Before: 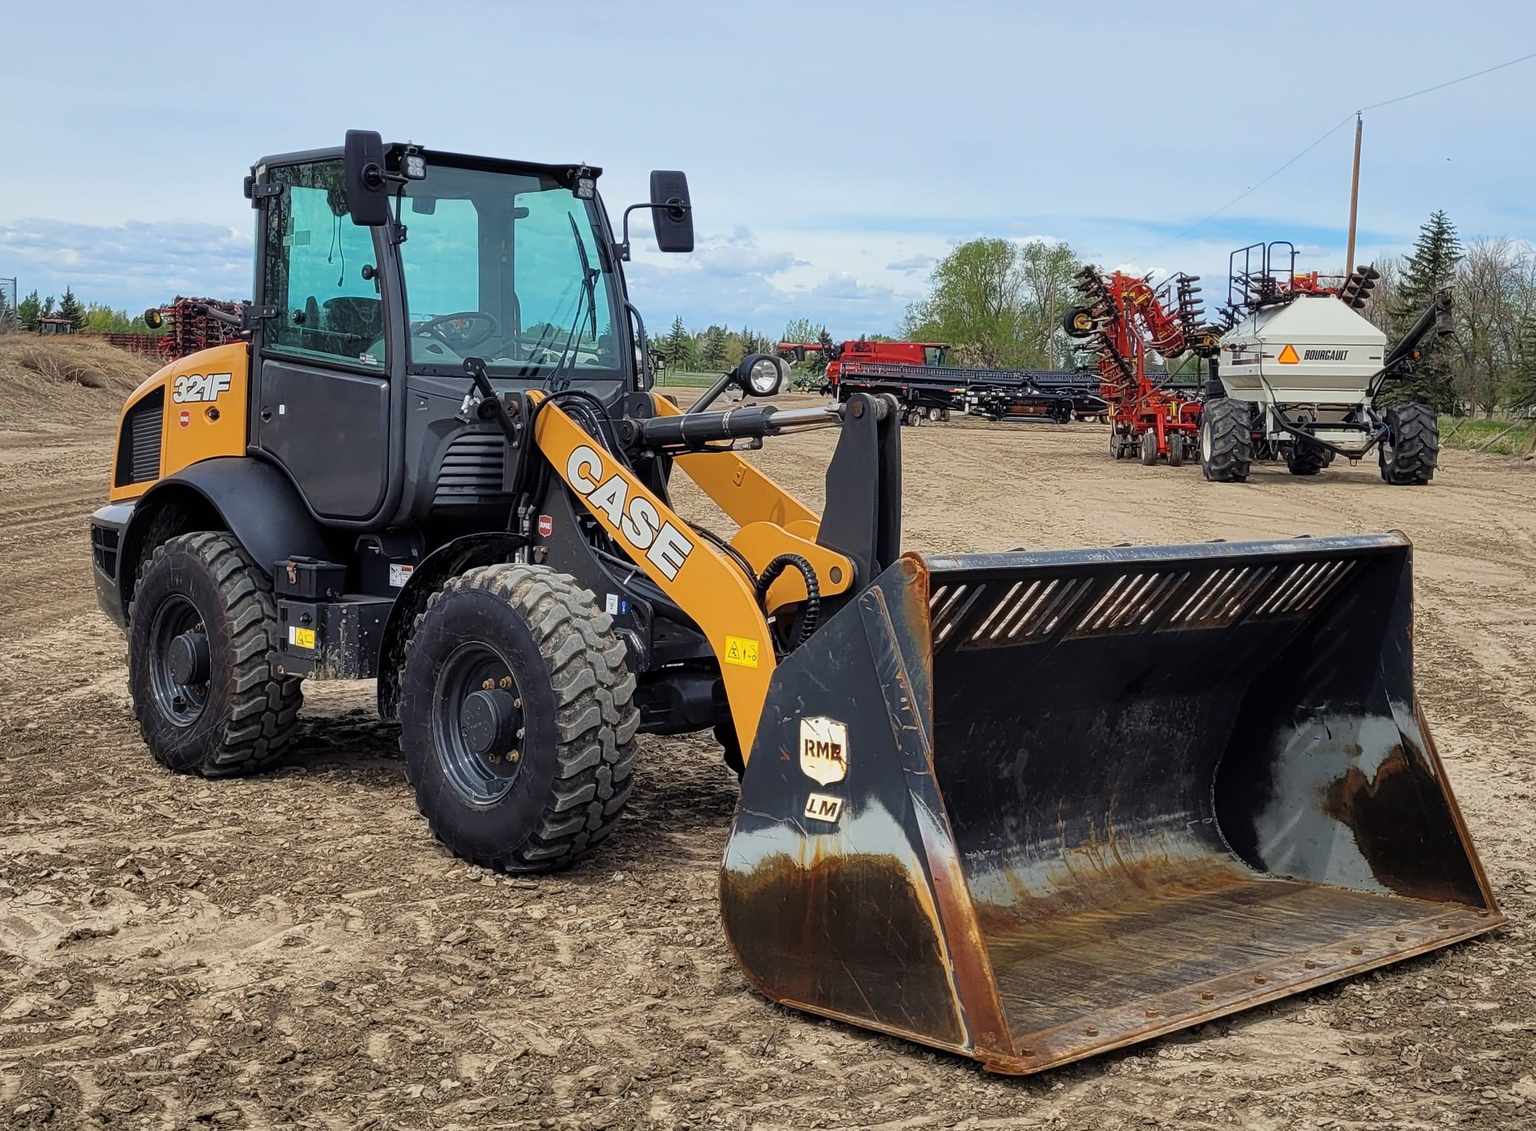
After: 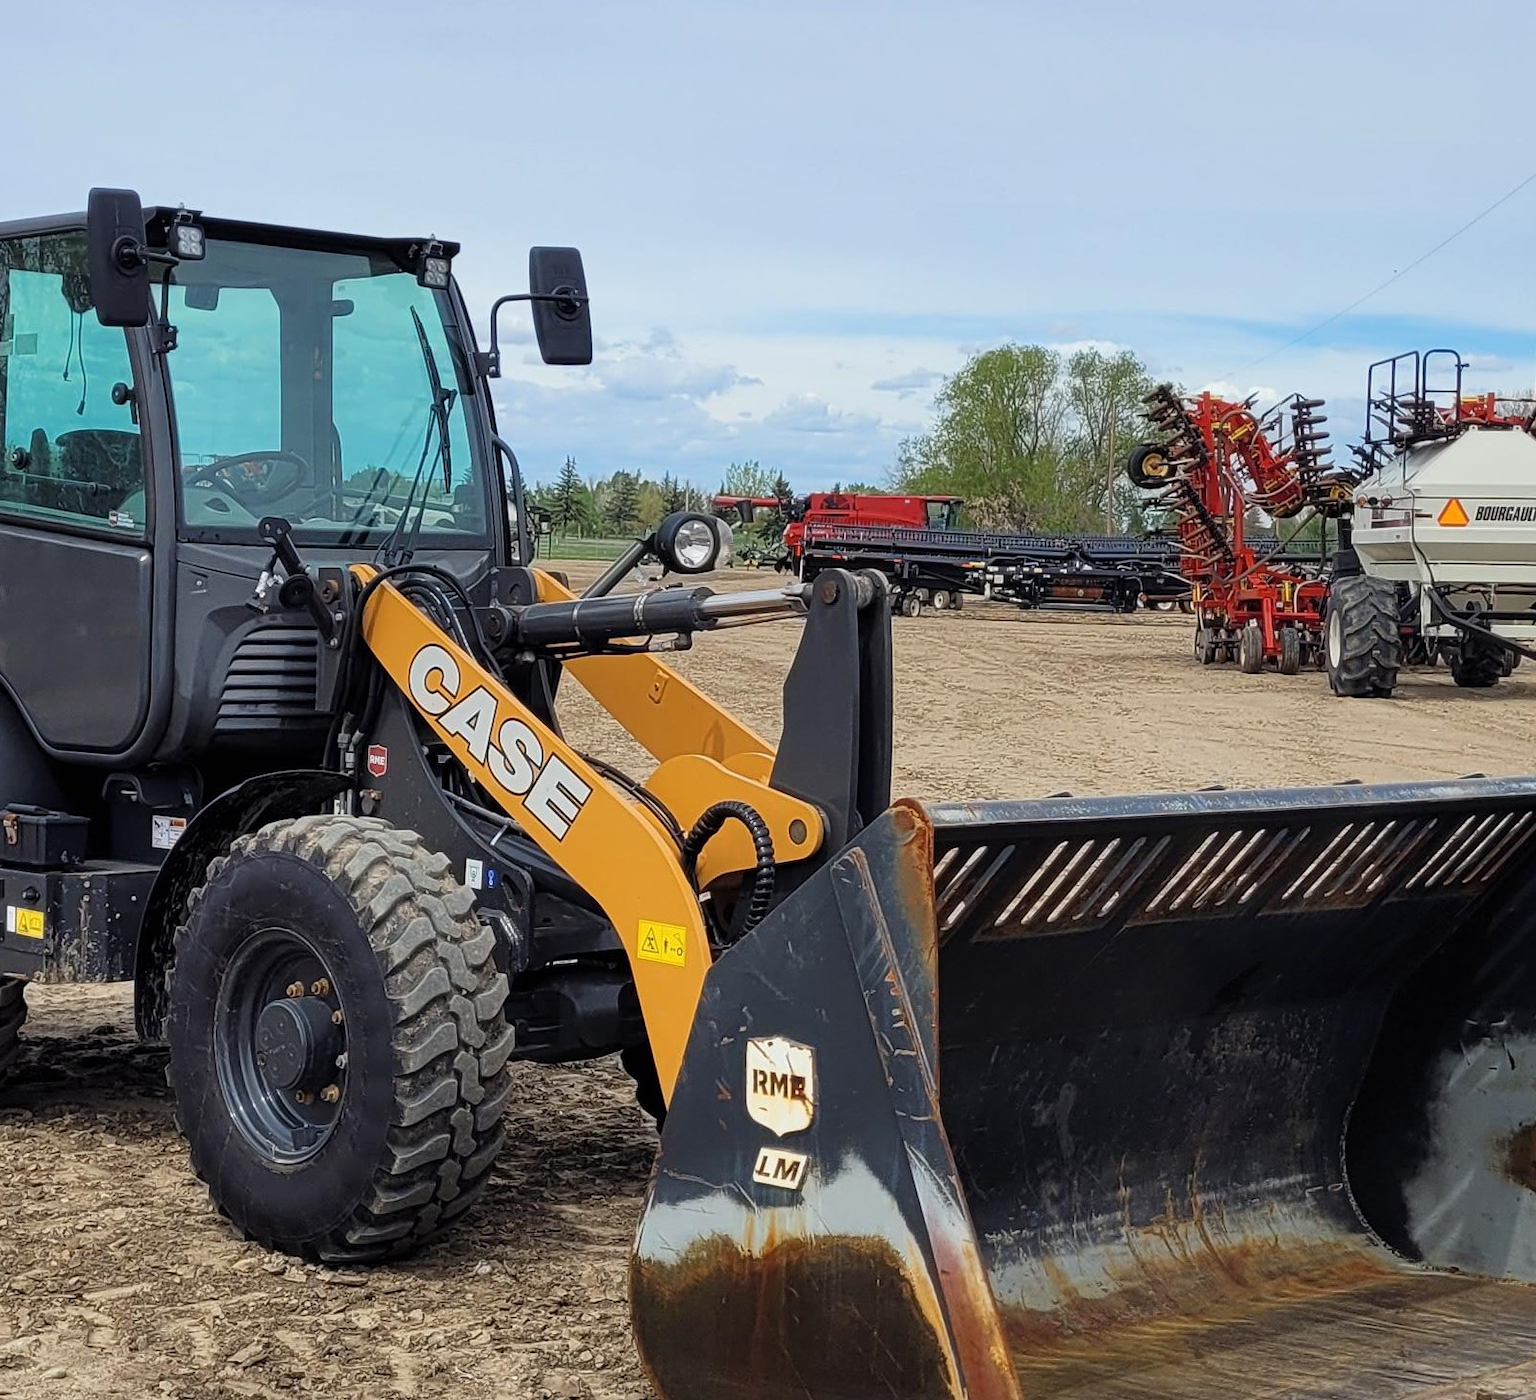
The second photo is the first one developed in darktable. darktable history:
crop: left 18.543%, right 12.335%, bottom 14.381%
